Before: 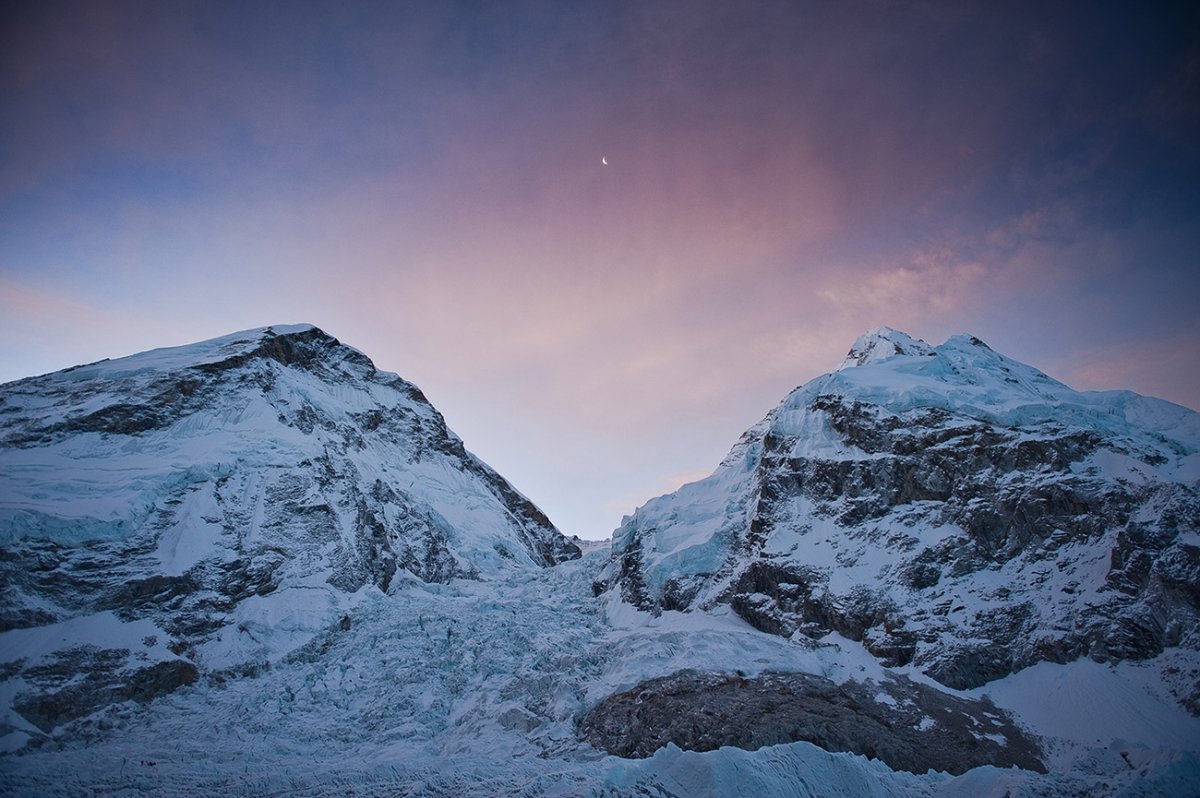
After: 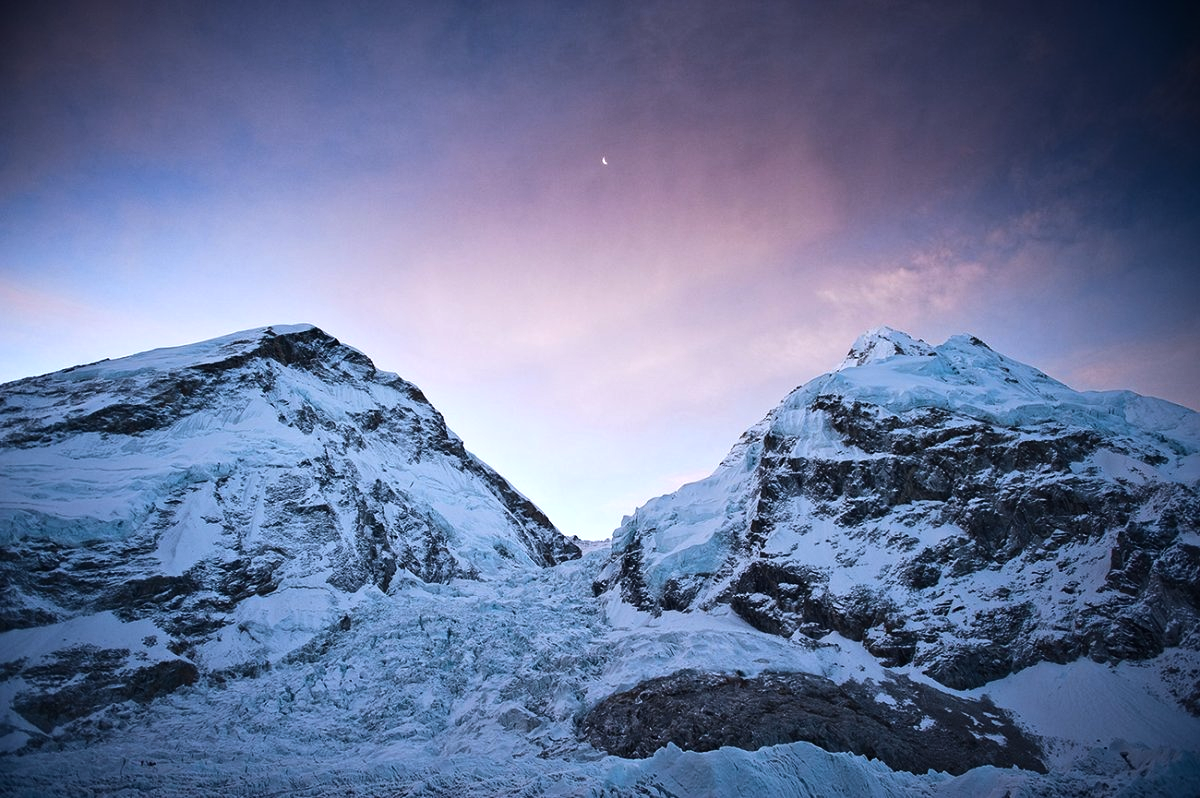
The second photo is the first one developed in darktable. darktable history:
tone equalizer: -8 EV -0.75 EV, -7 EV -0.7 EV, -6 EV -0.6 EV, -5 EV -0.4 EV, -3 EV 0.4 EV, -2 EV 0.6 EV, -1 EV 0.7 EV, +0 EV 0.75 EV, edges refinement/feathering 500, mask exposure compensation -1.57 EV, preserve details no
white balance: red 0.967, blue 1.049
rotate and perspective: crop left 0, crop top 0
